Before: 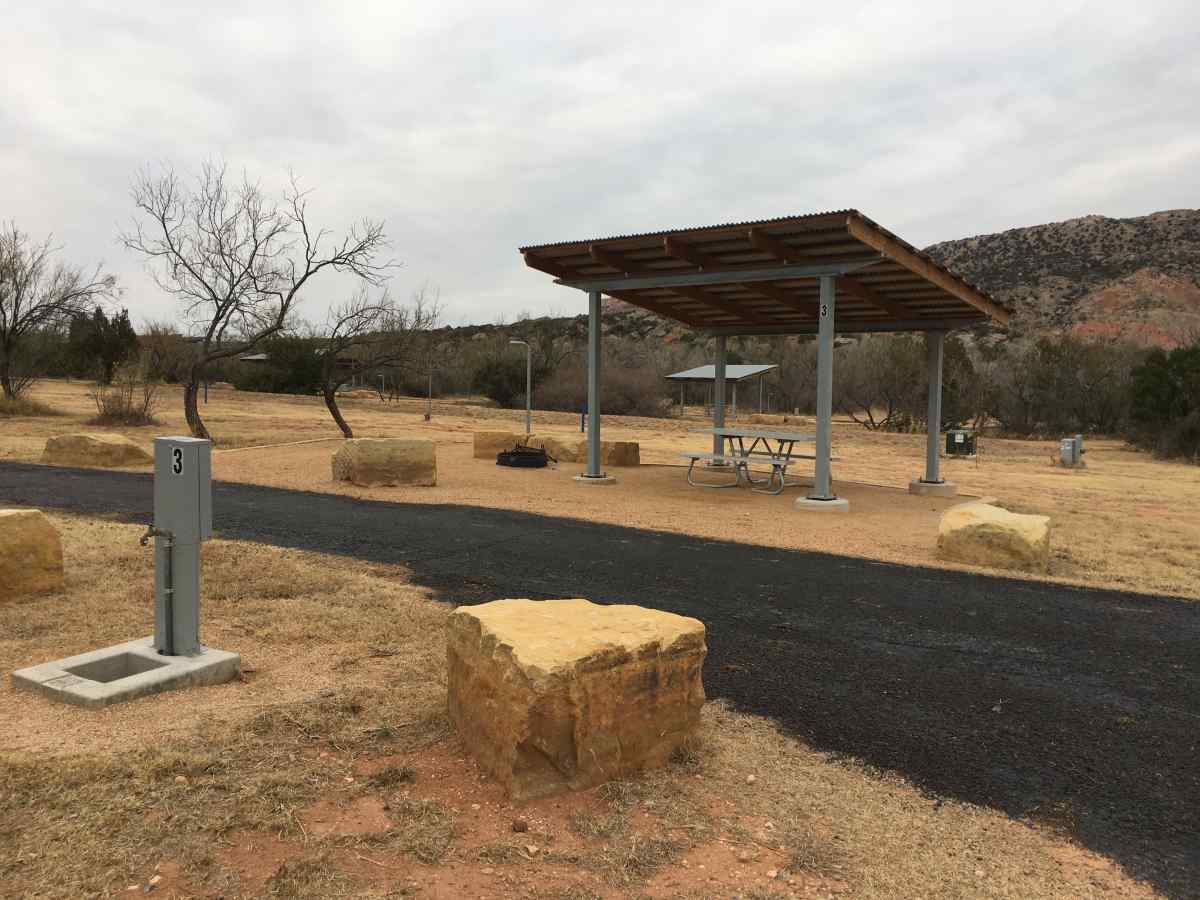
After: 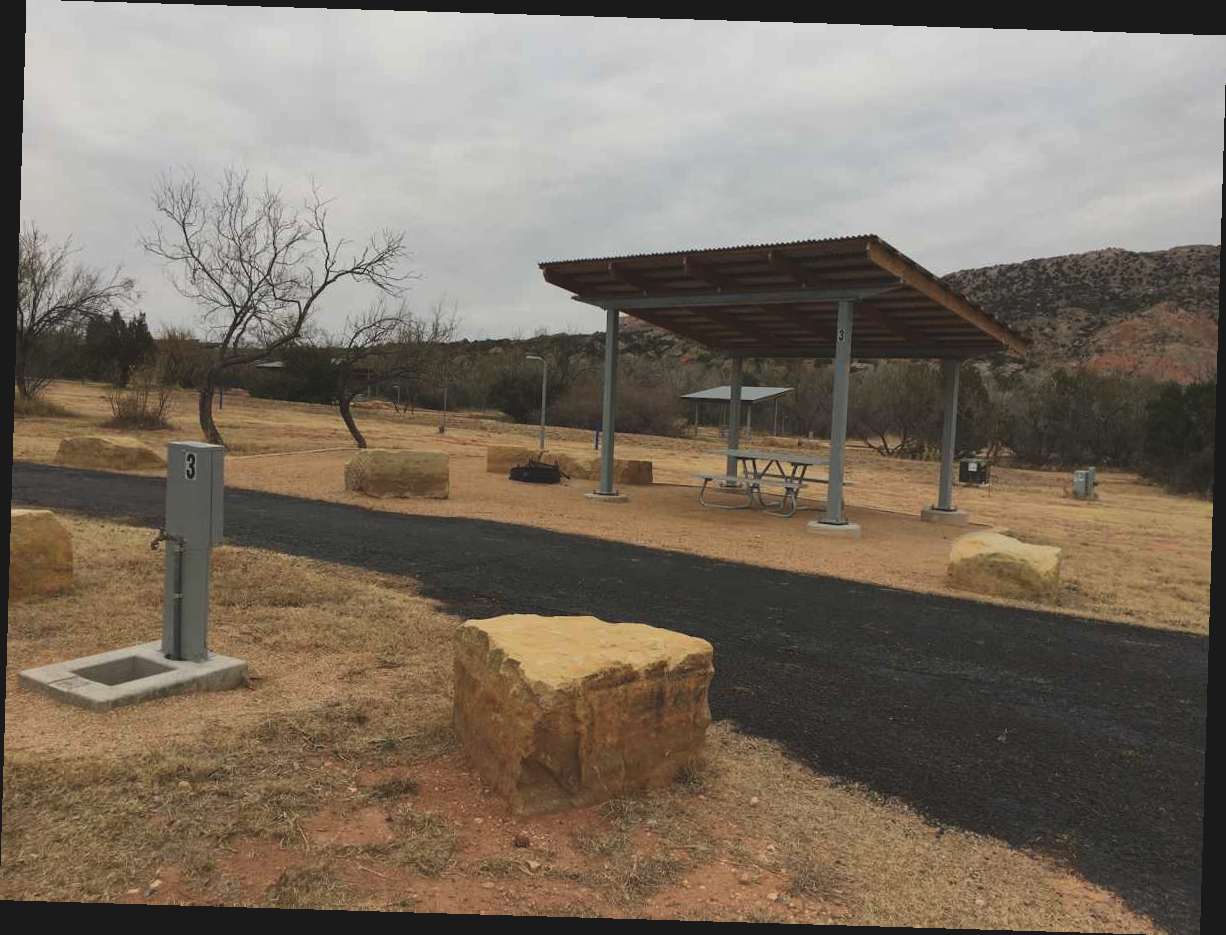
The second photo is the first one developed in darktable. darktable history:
rotate and perspective: rotation 1.72°, automatic cropping off
exposure: black level correction -0.015, exposure -0.5 EV, compensate highlight preservation false
